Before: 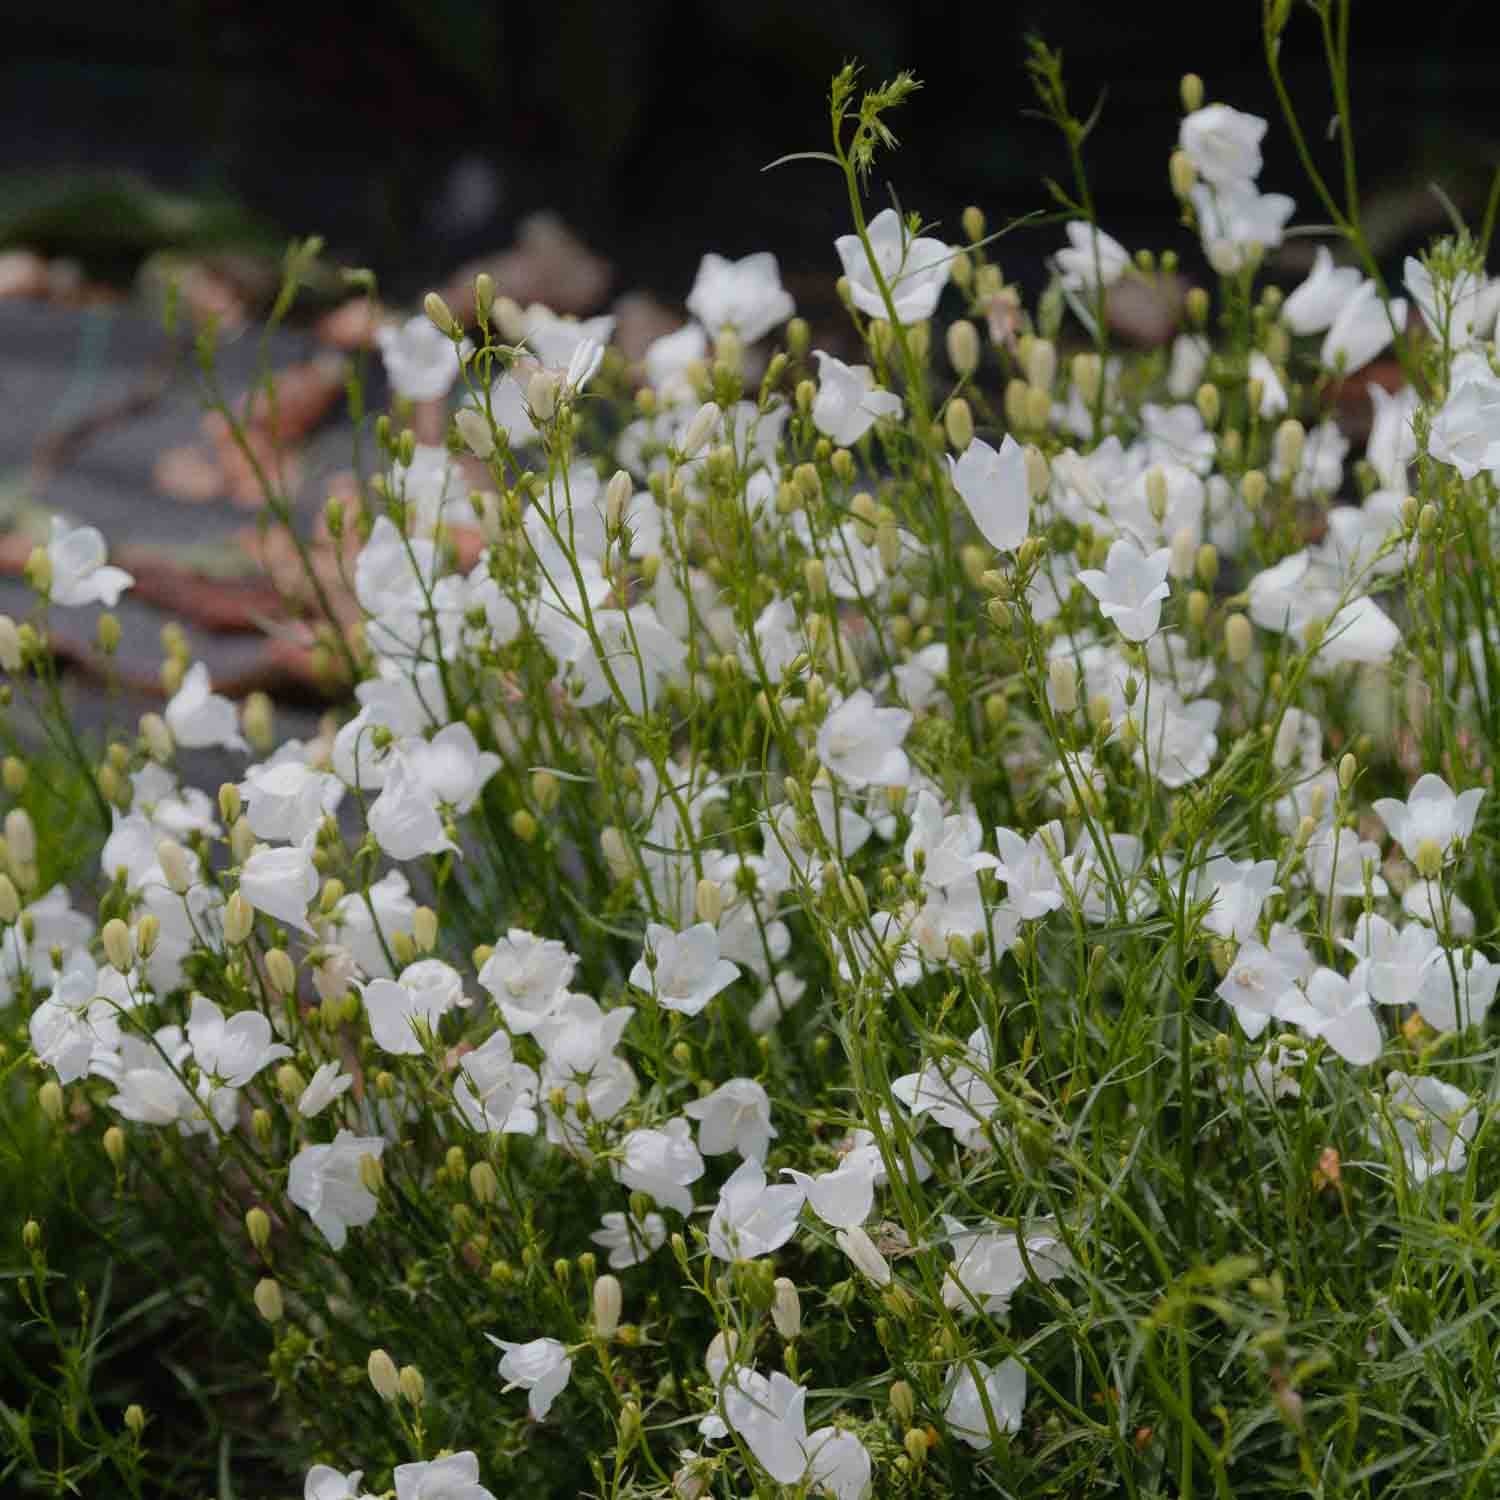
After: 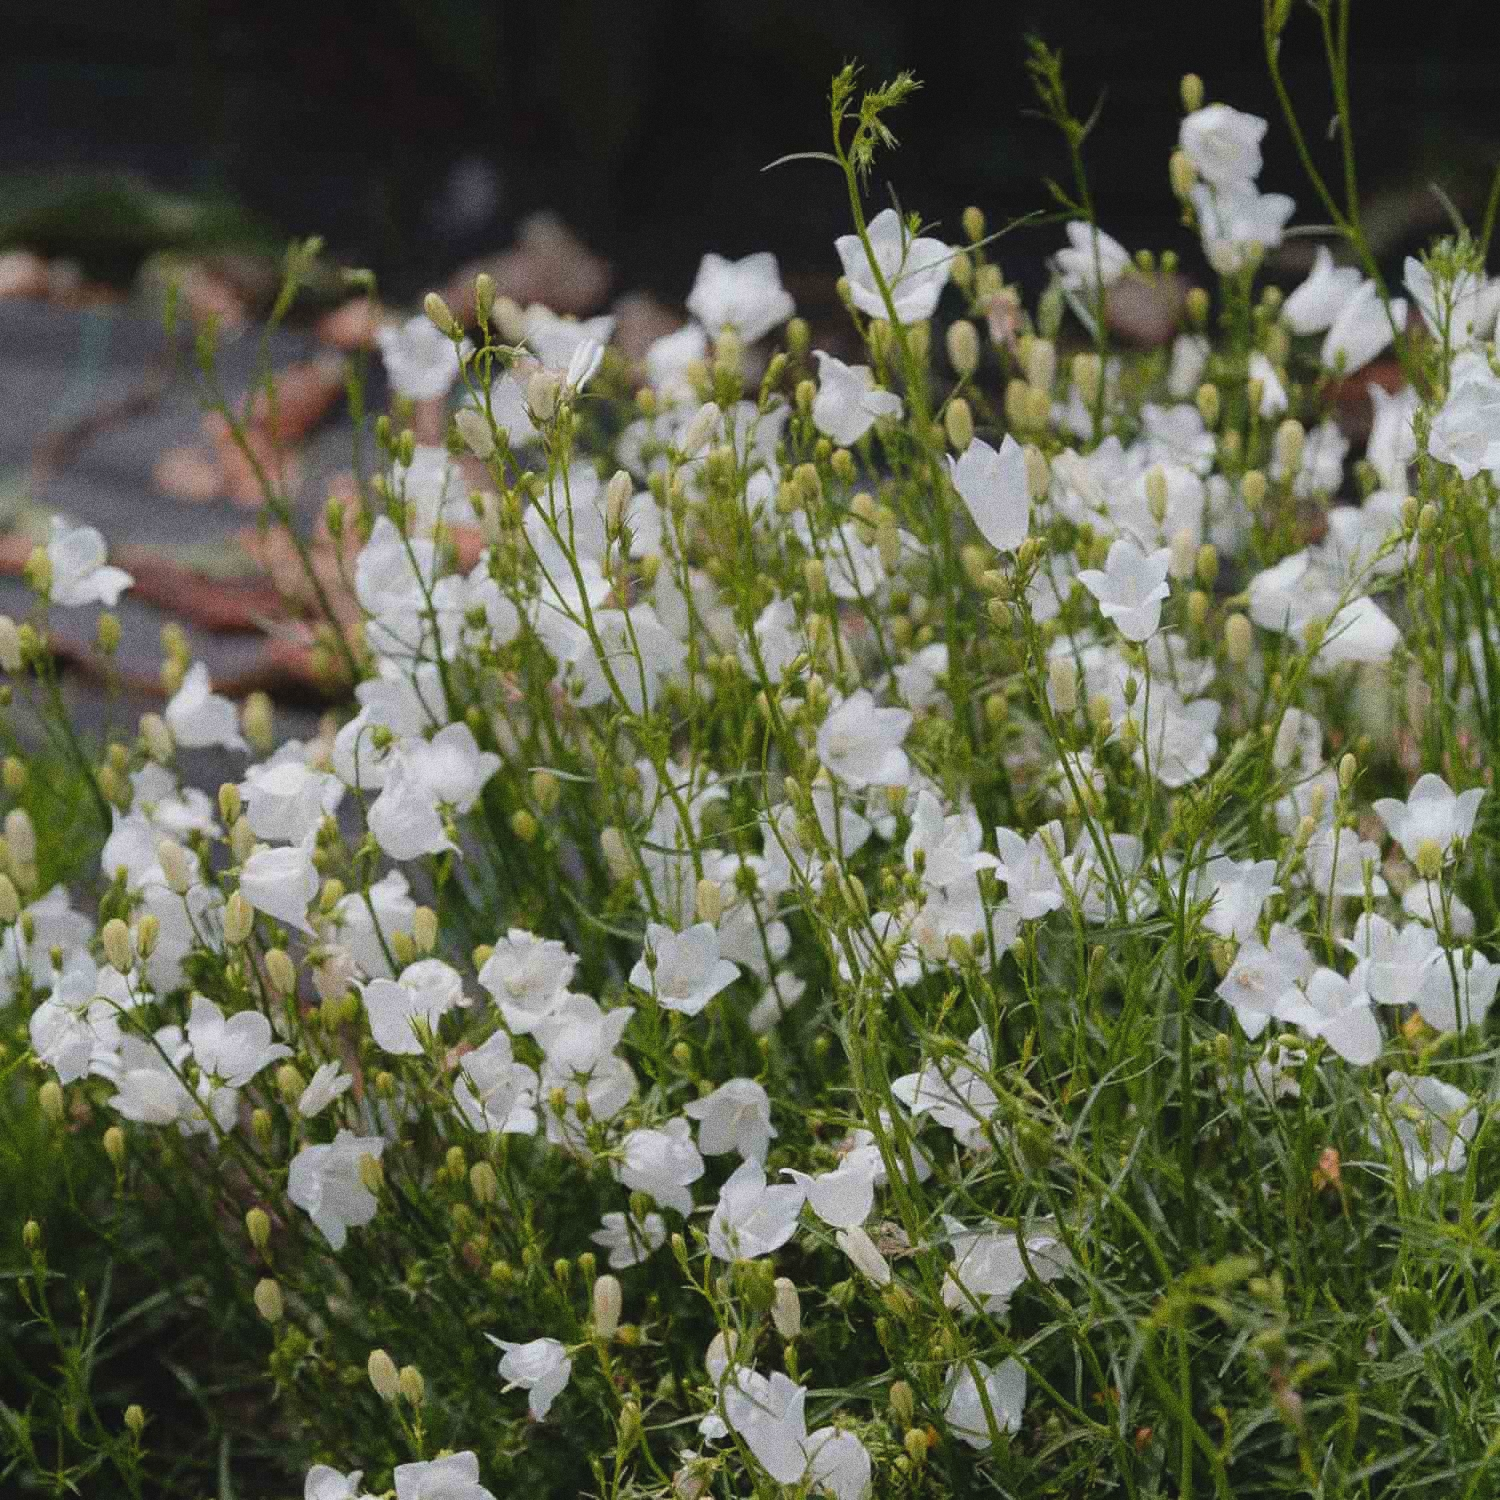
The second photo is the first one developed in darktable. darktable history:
white balance: red 1, blue 1
exposure: black level correction -0.005, exposure 0.054 EV, compensate highlight preservation false
grain: coarseness 0.09 ISO, strength 40%
